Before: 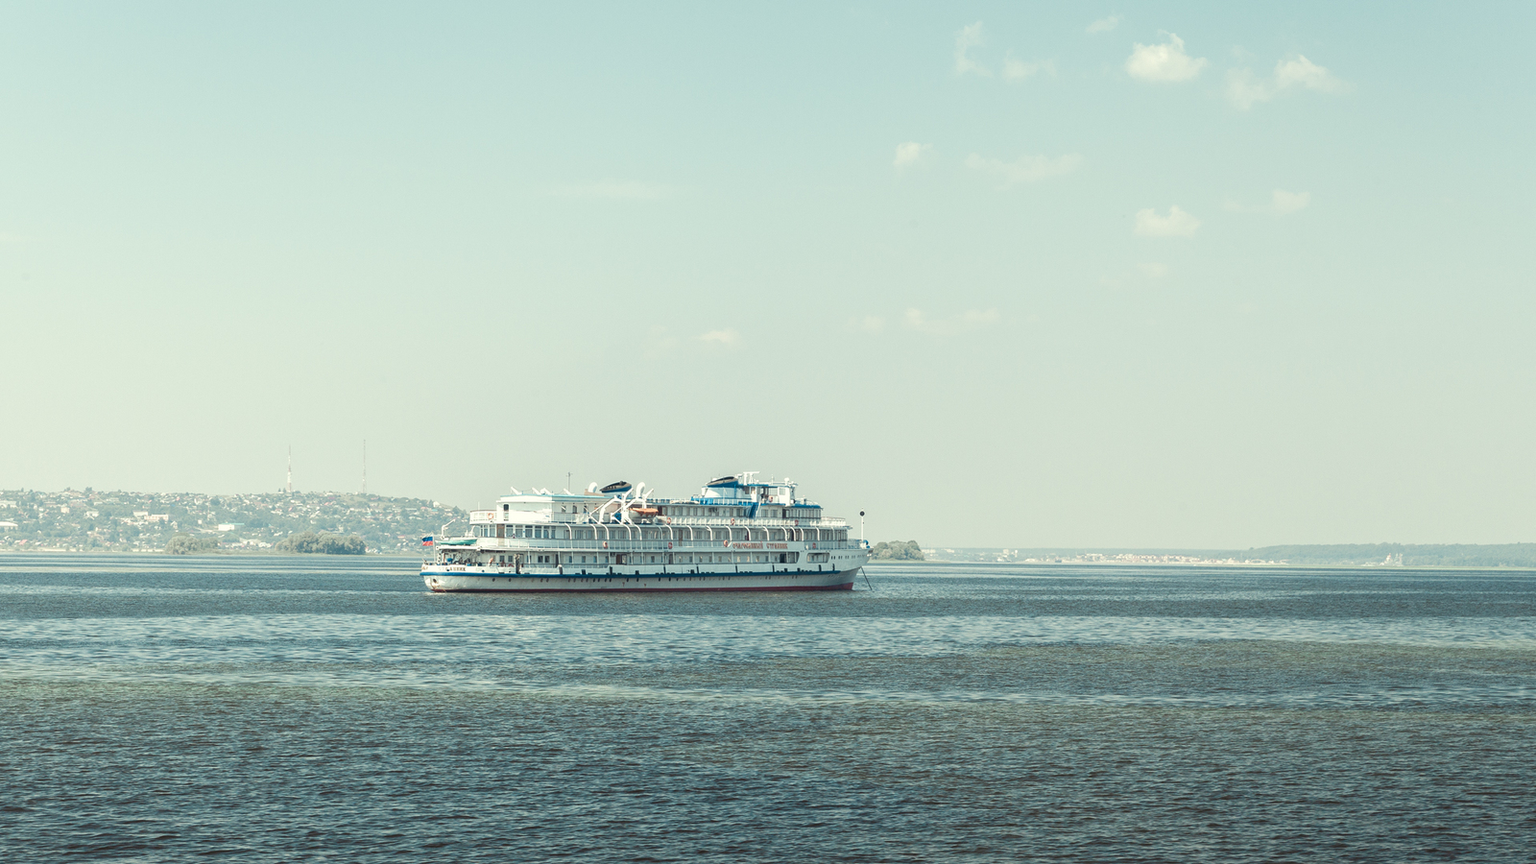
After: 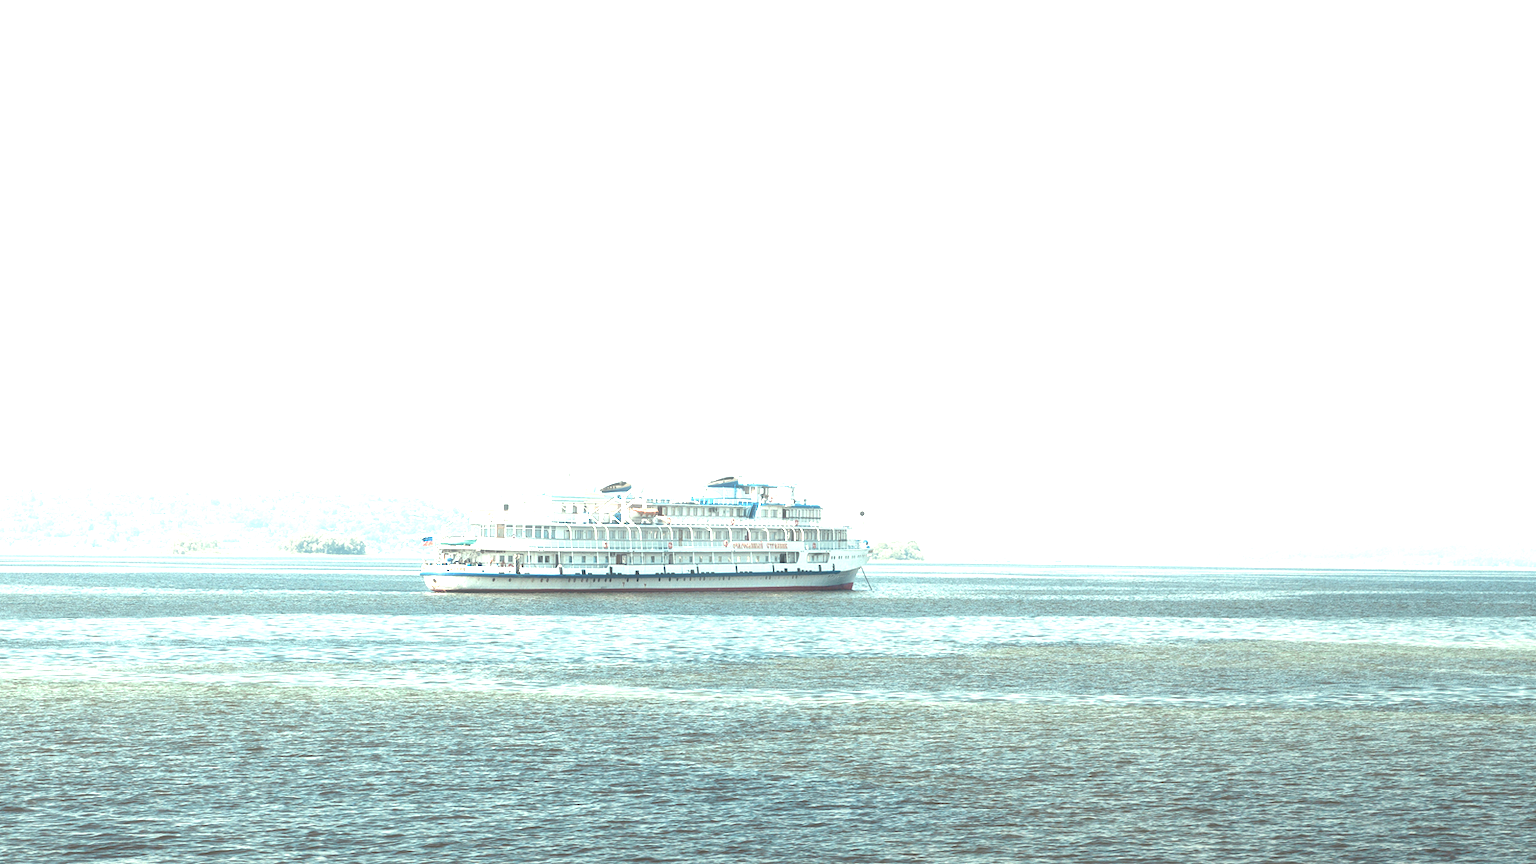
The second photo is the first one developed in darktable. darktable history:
haze removal: strength -0.114, adaptive false
exposure: black level correction 0, exposure 0.889 EV, compensate highlight preservation false
tone equalizer: -8 EV -0.41 EV, -7 EV -0.36 EV, -6 EV -0.297 EV, -5 EV -0.218 EV, -3 EV 0.188 EV, -2 EV 0.351 EV, -1 EV 0.384 EV, +0 EV 0.414 EV, smoothing diameter 24.93%, edges refinement/feathering 9.63, preserve details guided filter
